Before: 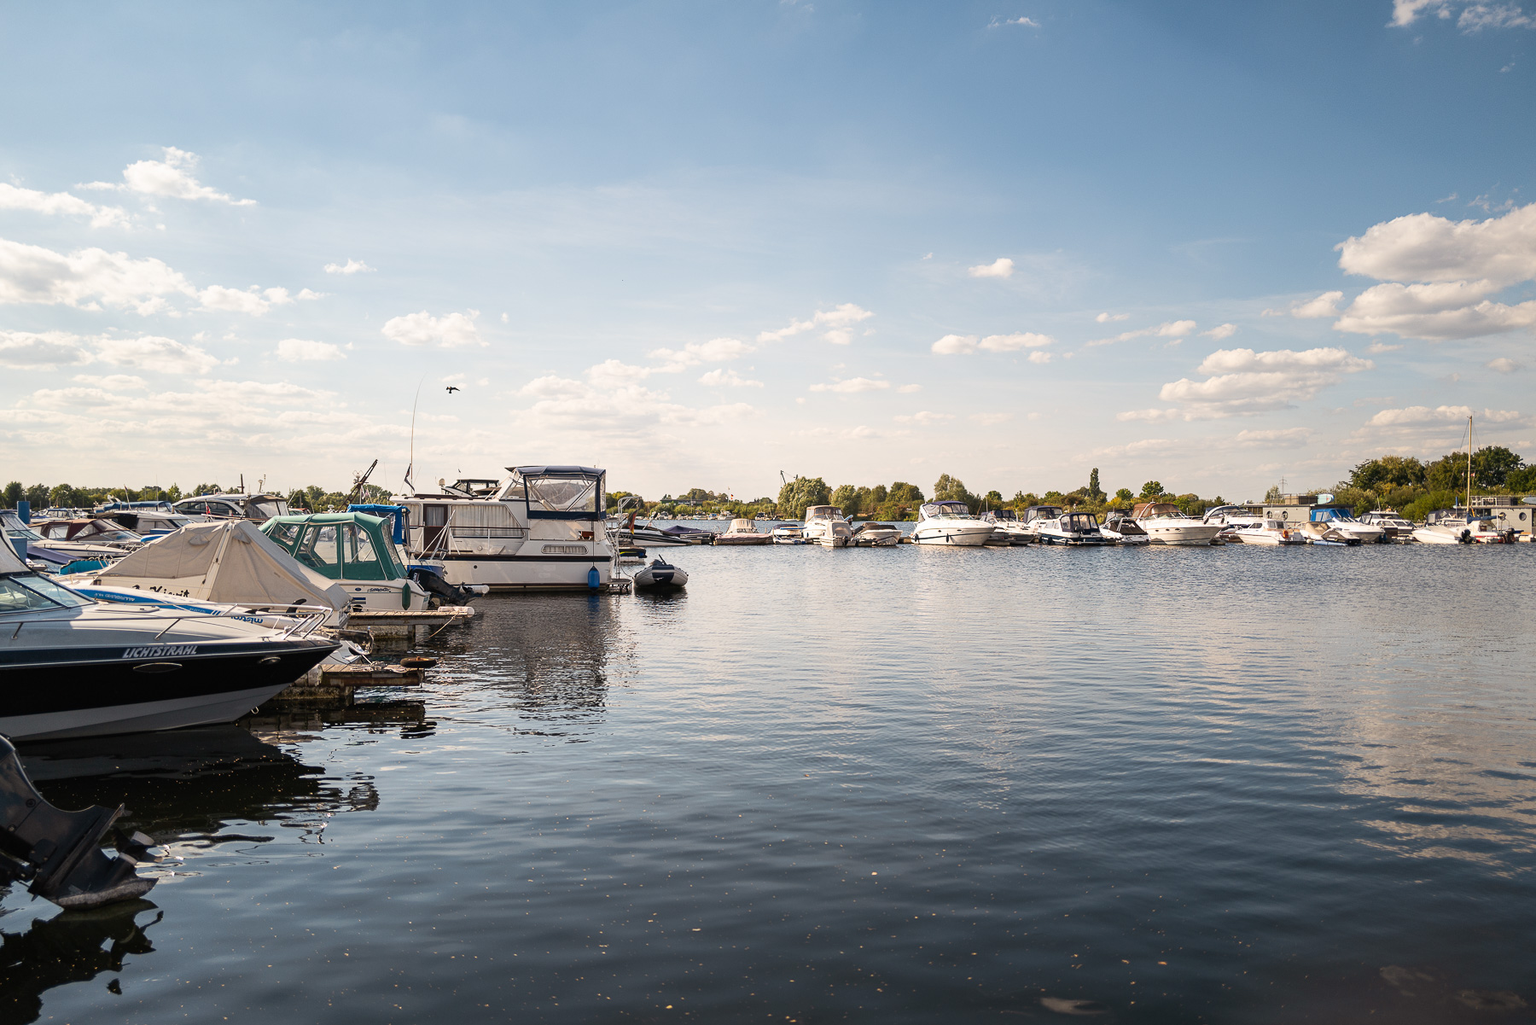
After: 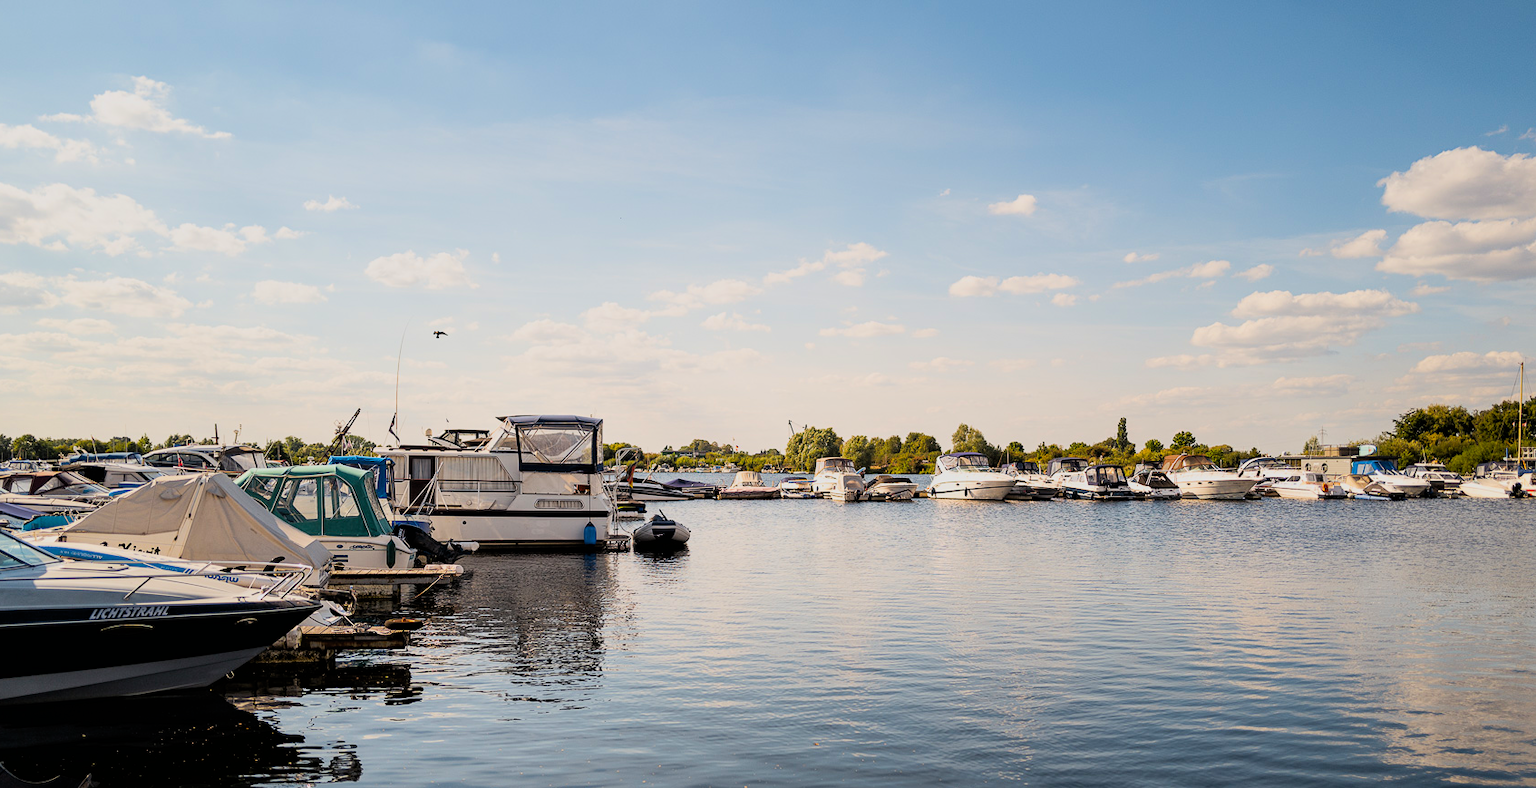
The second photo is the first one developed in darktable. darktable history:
color balance rgb: shadows lift › chroma 1.033%, shadows lift › hue 241.41°, linear chroma grading › global chroma 8.848%, perceptual saturation grading › global saturation 17.981%, global vibrance 14.981%
crop: left 2.538%, top 7.337%, right 3.309%, bottom 20.192%
filmic rgb: black relative exposure -7.75 EV, white relative exposure 4.45 EV, hardness 3.75, latitude 49.16%, contrast 1.1, color science v6 (2022)
